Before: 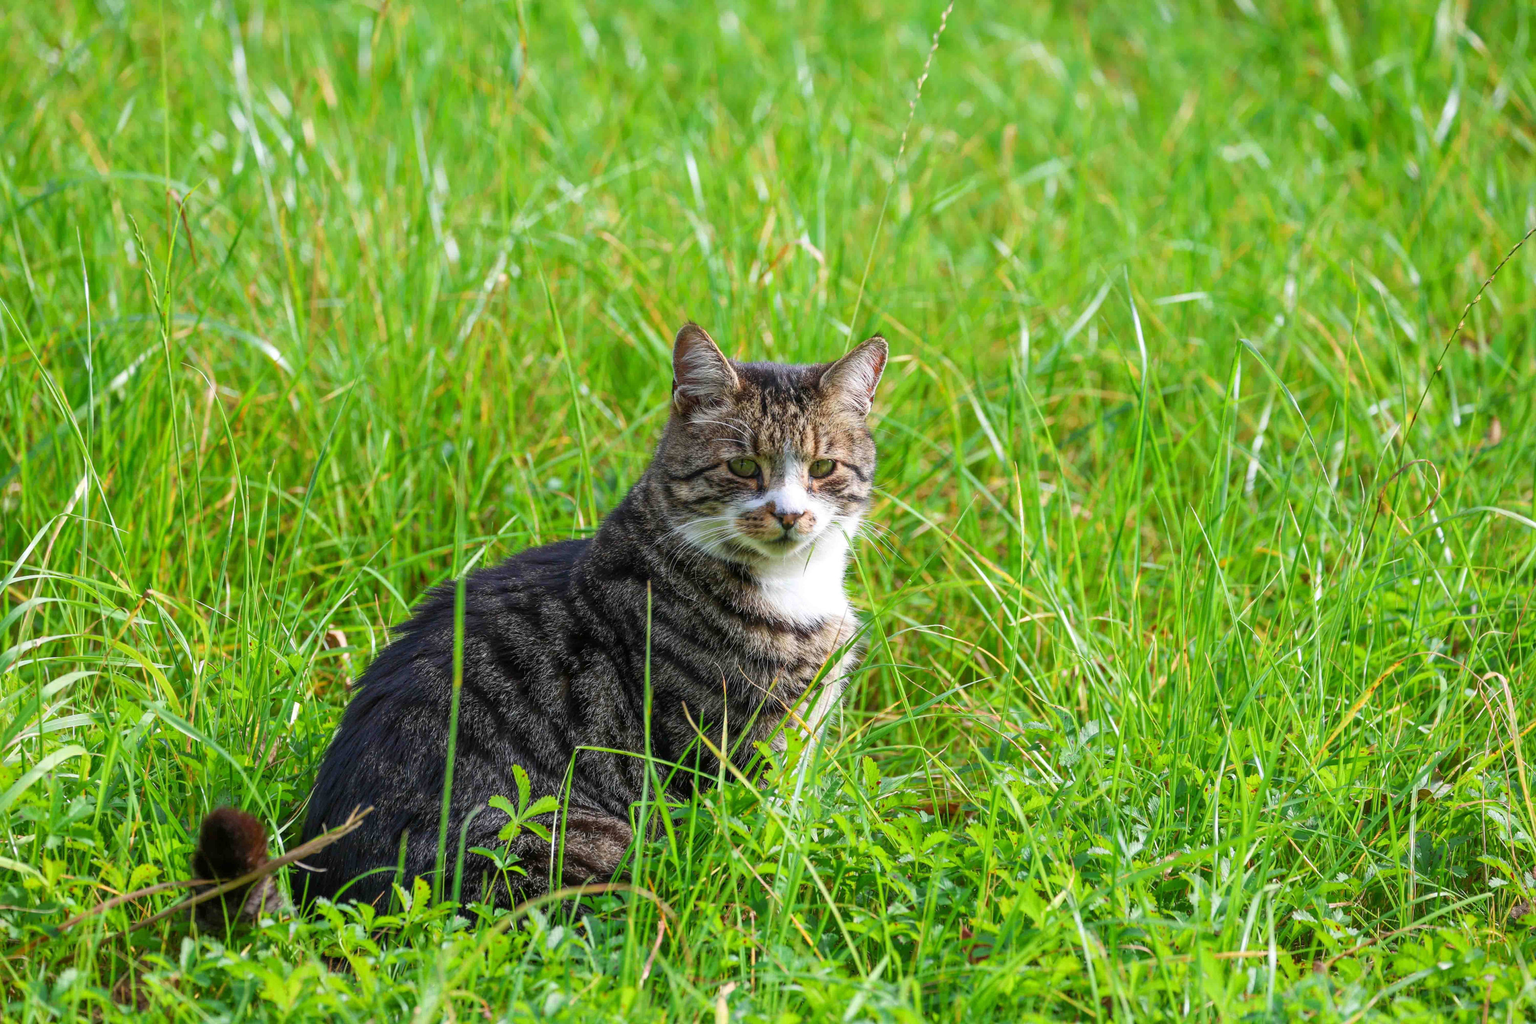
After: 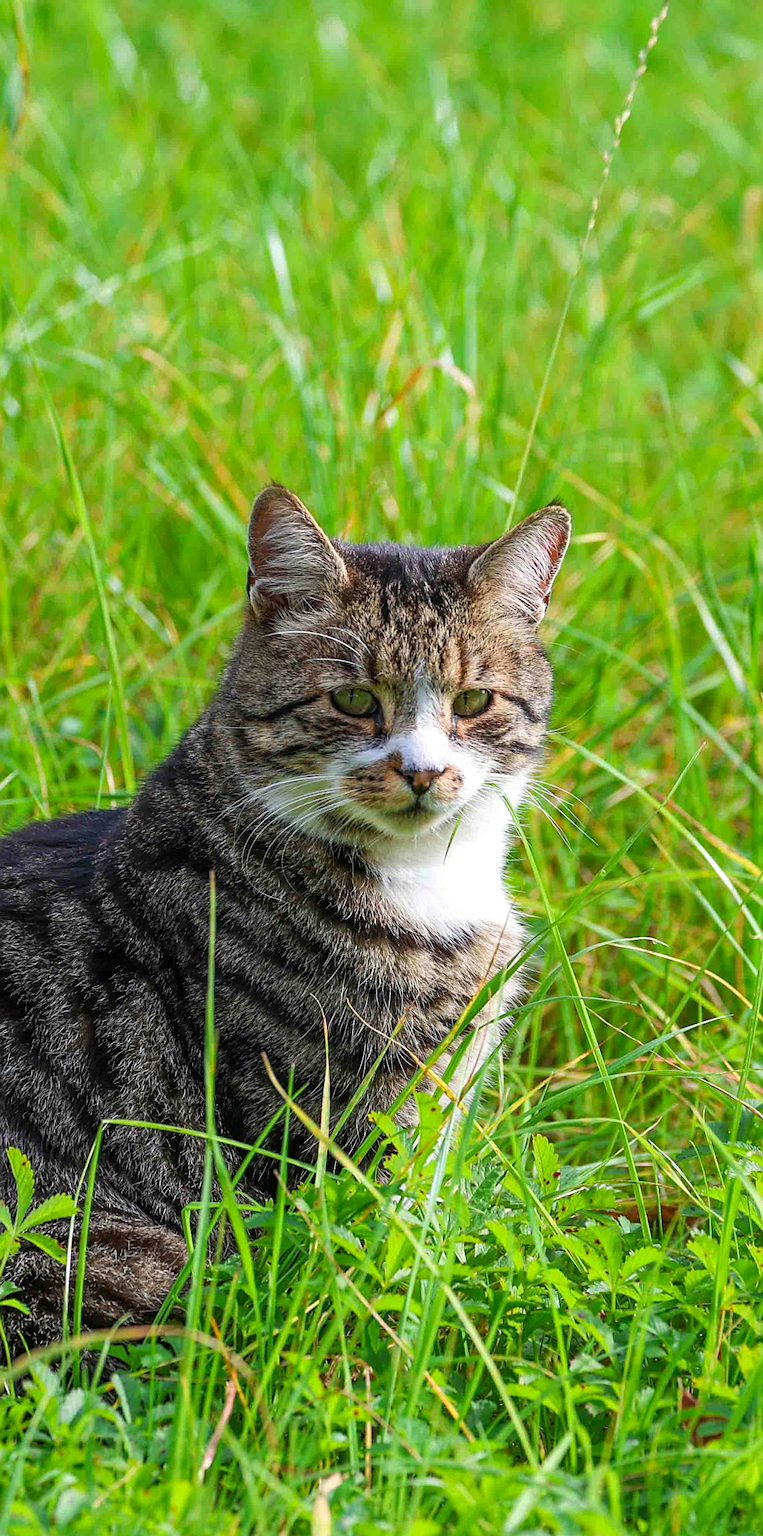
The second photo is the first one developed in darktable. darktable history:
haze removal: compatibility mode true, adaptive false
sharpen: amount 0.494
crop: left 33.049%, right 33.815%
